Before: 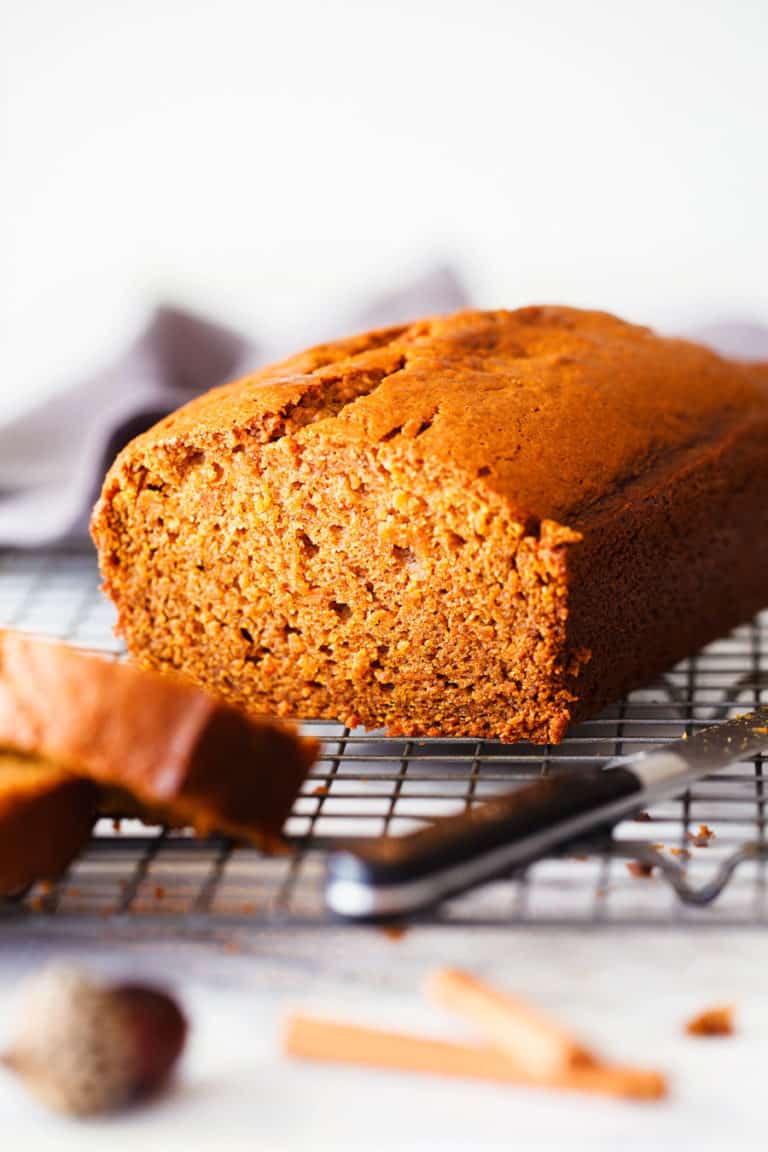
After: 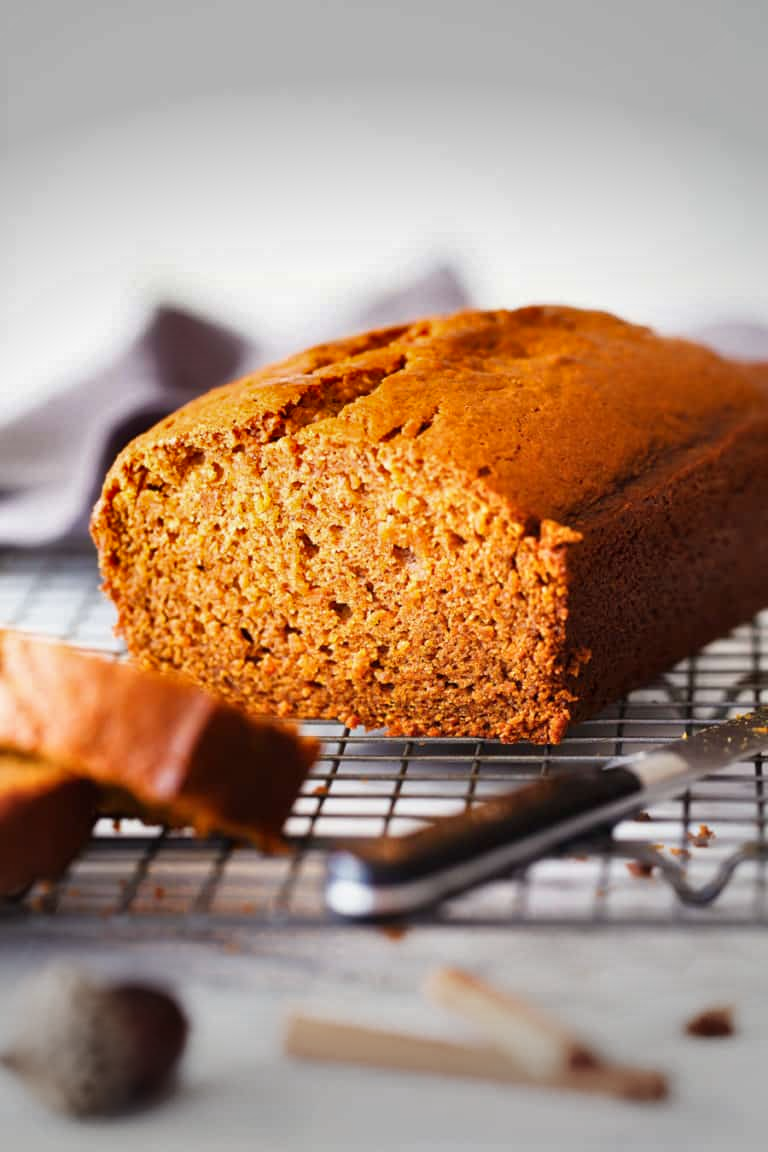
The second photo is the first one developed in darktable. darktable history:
shadows and highlights: soften with gaussian
vignetting: fall-off start 79.09%, width/height ratio 1.327
